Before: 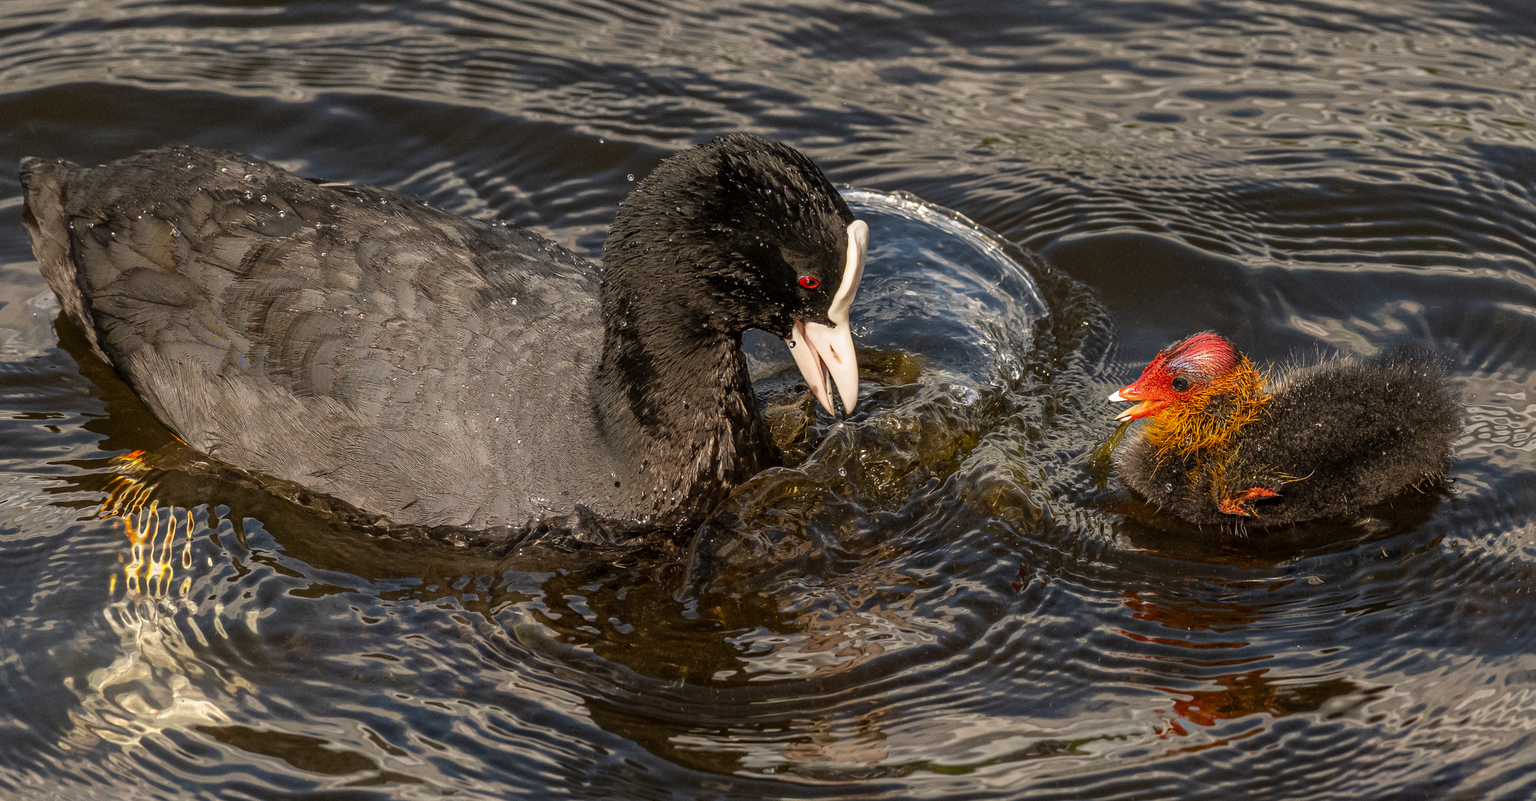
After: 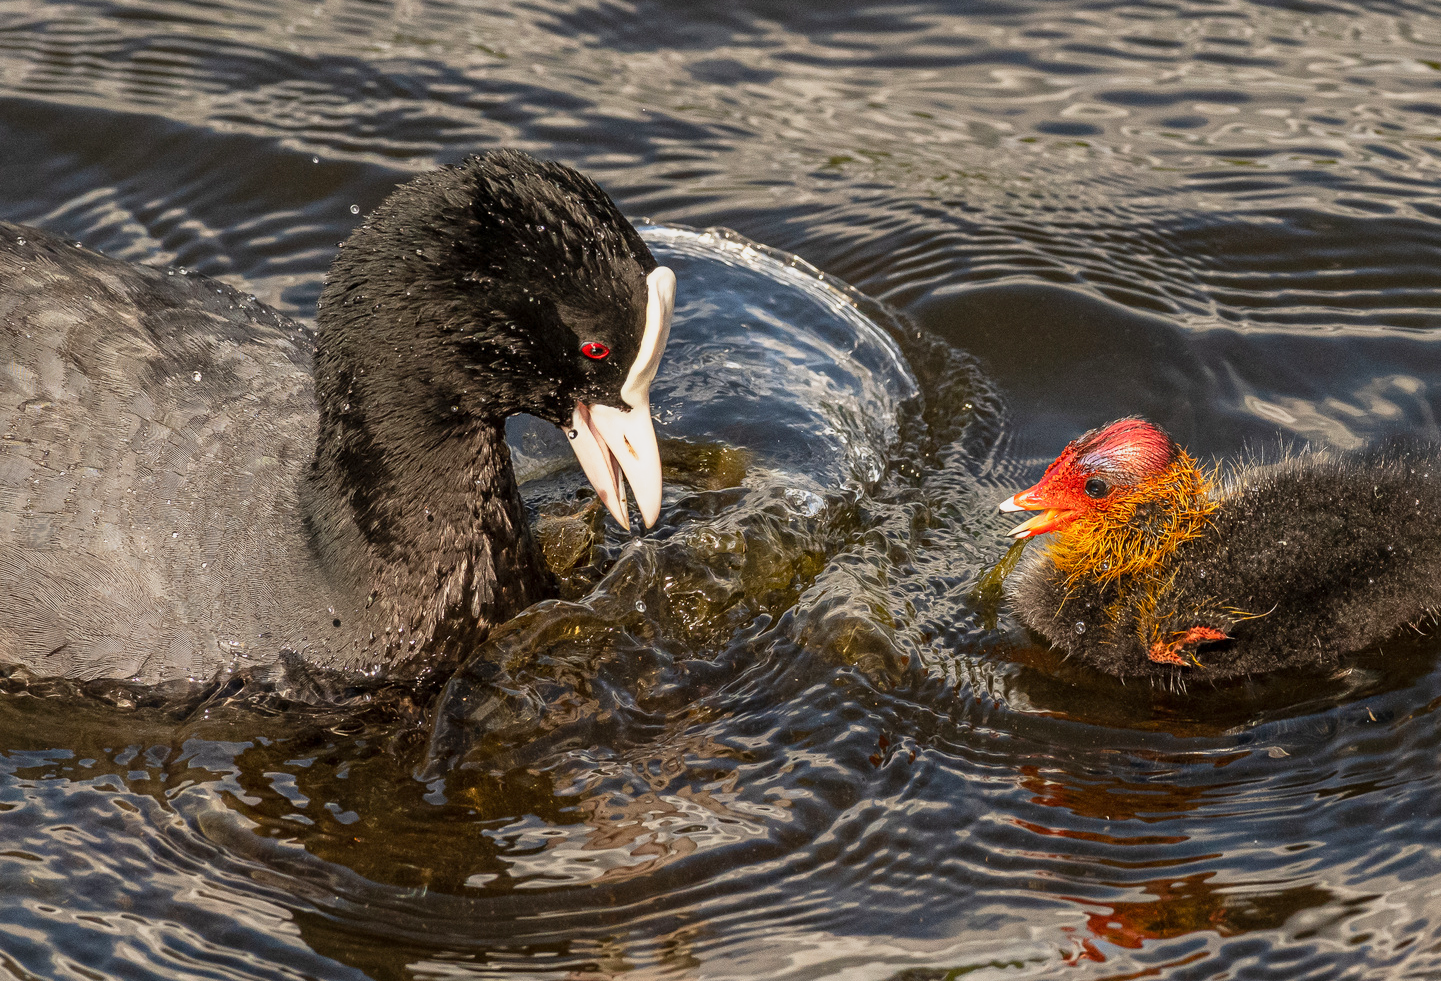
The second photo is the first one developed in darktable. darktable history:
crop and rotate: left 24.034%, top 2.838%, right 6.406%, bottom 6.299%
base curve: curves: ch0 [(0, 0) (0.088, 0.125) (0.176, 0.251) (0.354, 0.501) (0.613, 0.749) (1, 0.877)], preserve colors none
